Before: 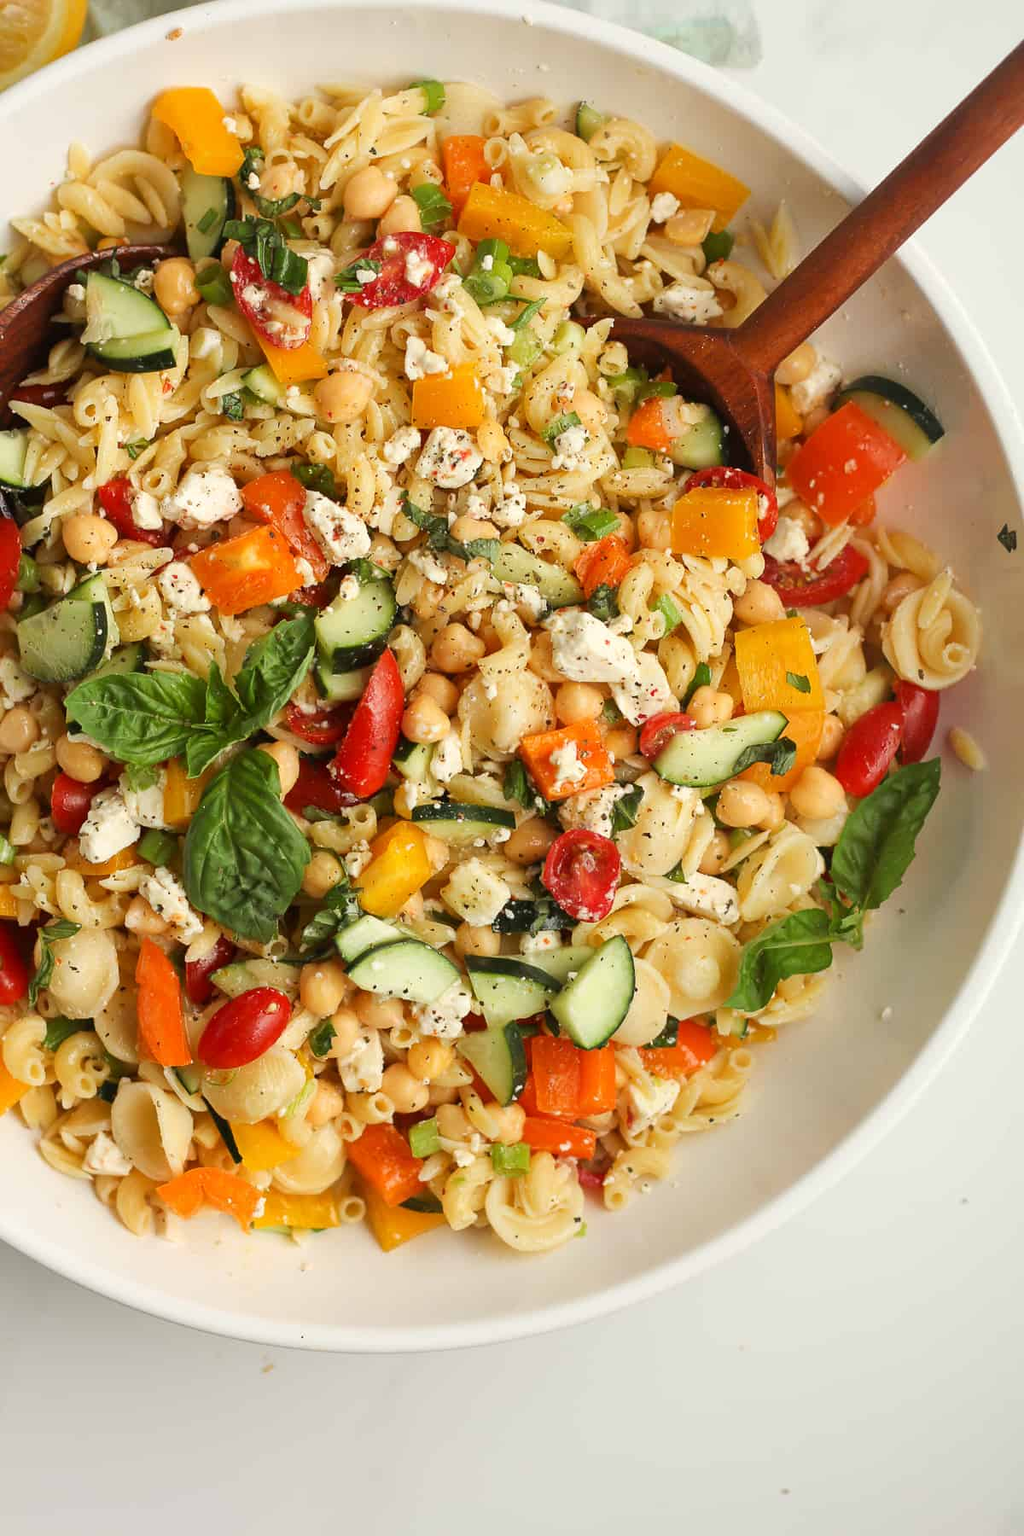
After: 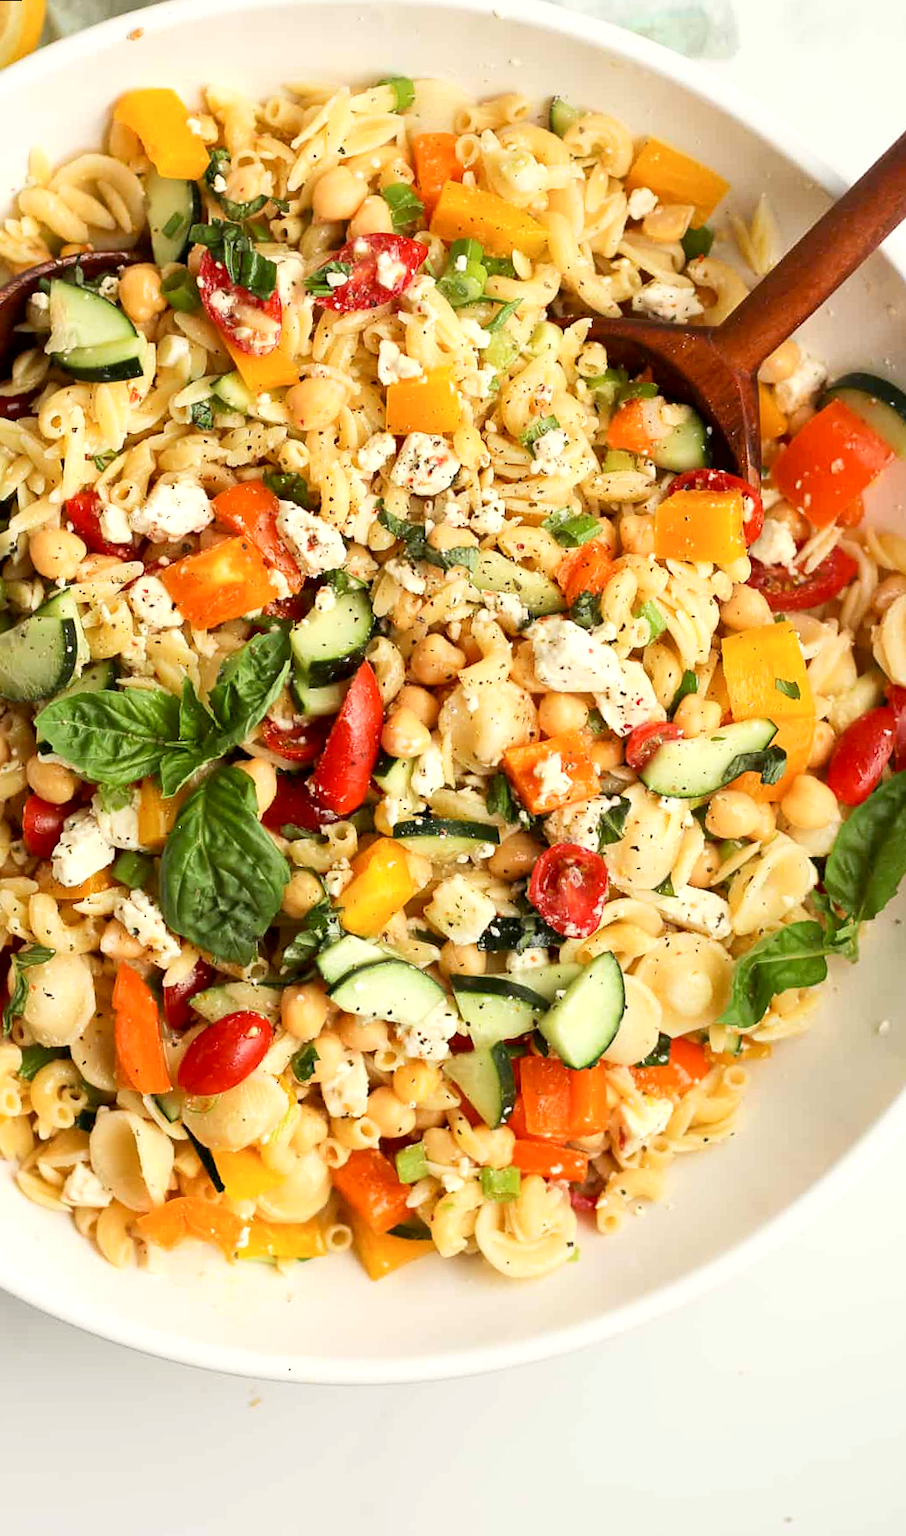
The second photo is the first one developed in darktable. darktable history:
crop and rotate: angle 0.969°, left 4.092%, top 1.027%, right 11.848%, bottom 2.654%
contrast brightness saturation: contrast 0.155, brightness 0.043
exposure: black level correction 0.005, exposure 0.283 EV, compensate exposure bias true, compensate highlight preservation false
